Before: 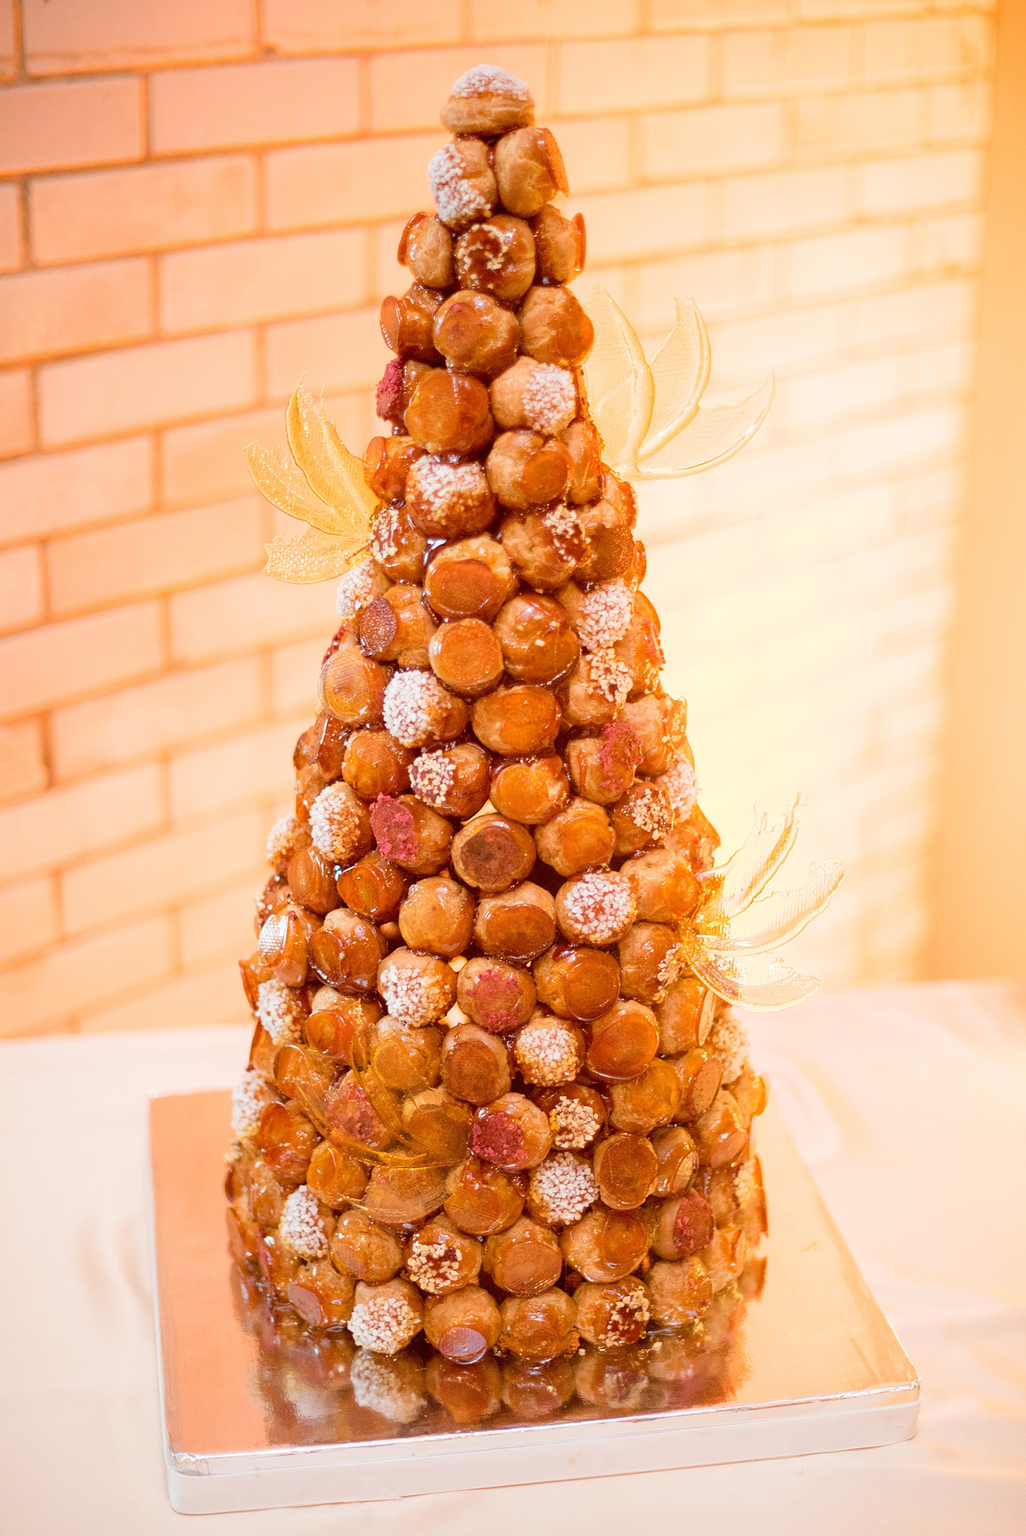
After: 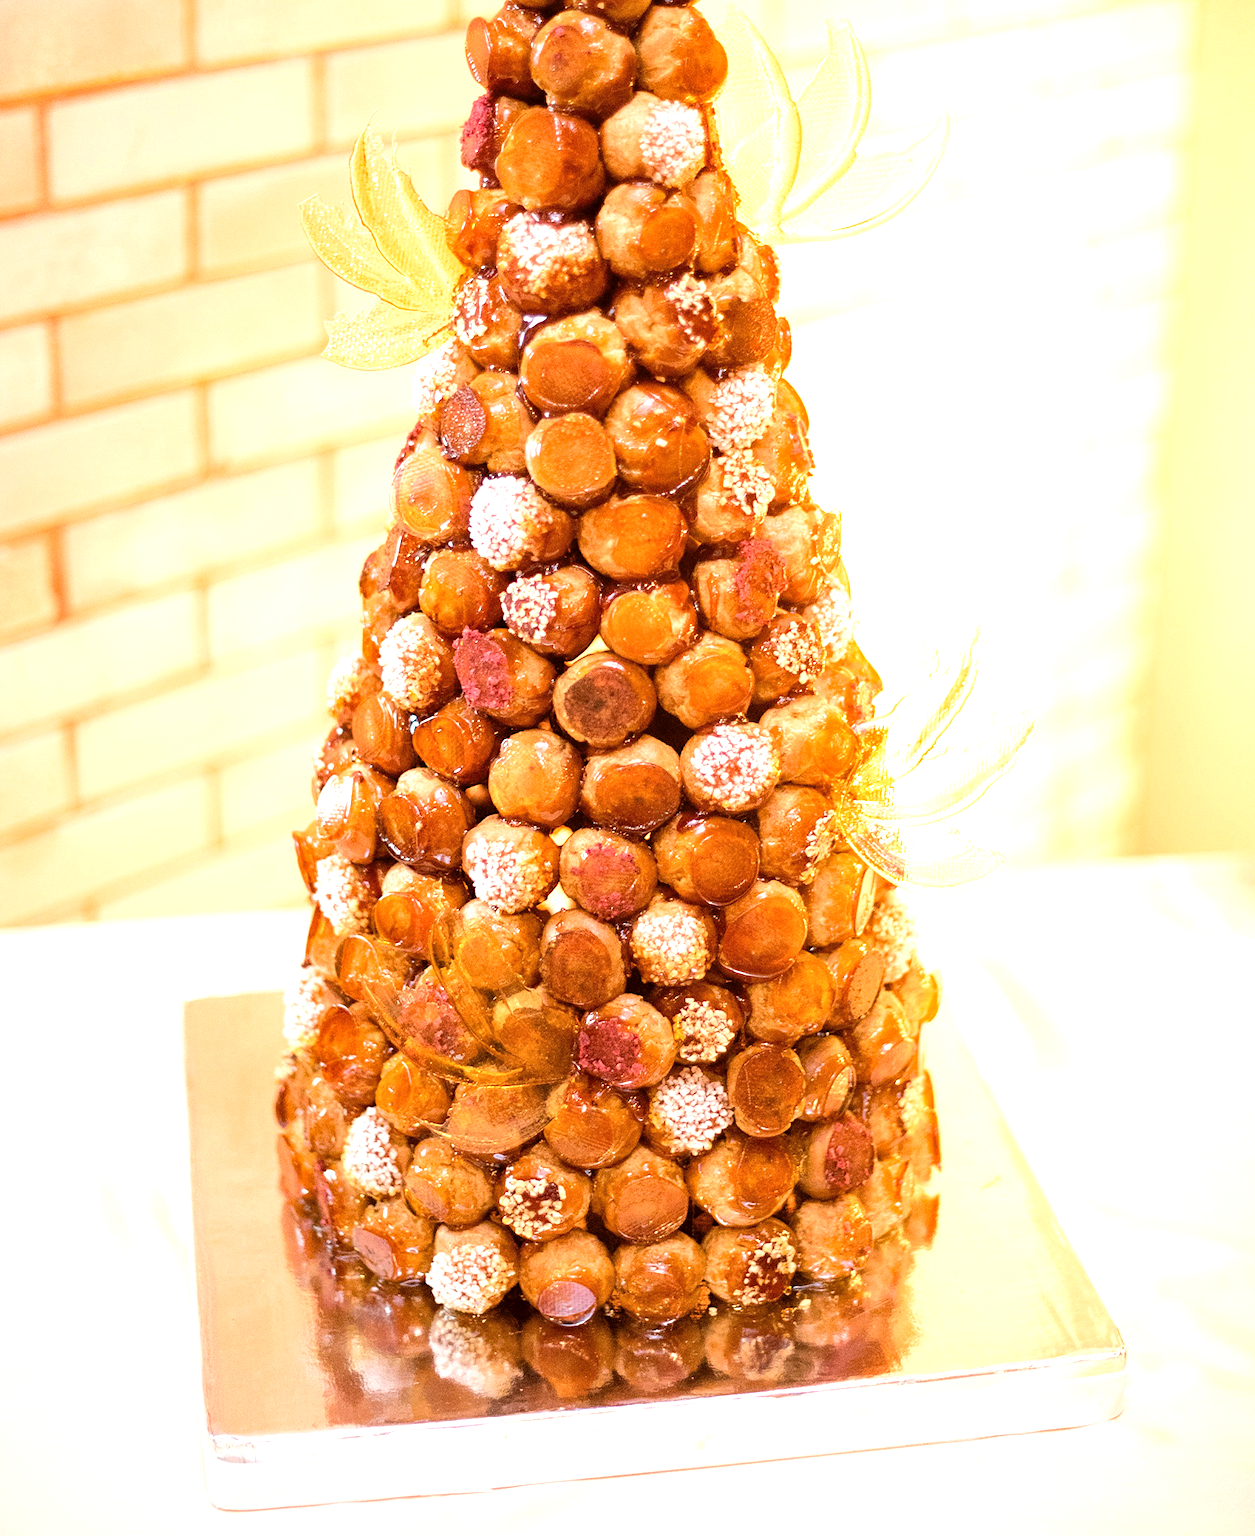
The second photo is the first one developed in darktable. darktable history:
local contrast: mode bilateral grid, contrast 19, coarseness 50, detail 119%, midtone range 0.2
crop and rotate: top 18.355%
tone equalizer: -8 EV -0.757 EV, -7 EV -0.725 EV, -6 EV -0.594 EV, -5 EV -0.4 EV, -3 EV 0.367 EV, -2 EV 0.6 EV, -1 EV 0.686 EV, +0 EV 0.725 EV, mask exposure compensation -0.496 EV
tone curve: curves: ch0 [(0, 0) (0.003, 0.019) (0.011, 0.019) (0.025, 0.022) (0.044, 0.026) (0.069, 0.032) (0.1, 0.052) (0.136, 0.081) (0.177, 0.123) (0.224, 0.17) (0.277, 0.219) (0.335, 0.276) (0.399, 0.344) (0.468, 0.421) (0.543, 0.508) (0.623, 0.604) (0.709, 0.705) (0.801, 0.797) (0.898, 0.894) (1, 1)], color space Lab, linked channels, preserve colors none
